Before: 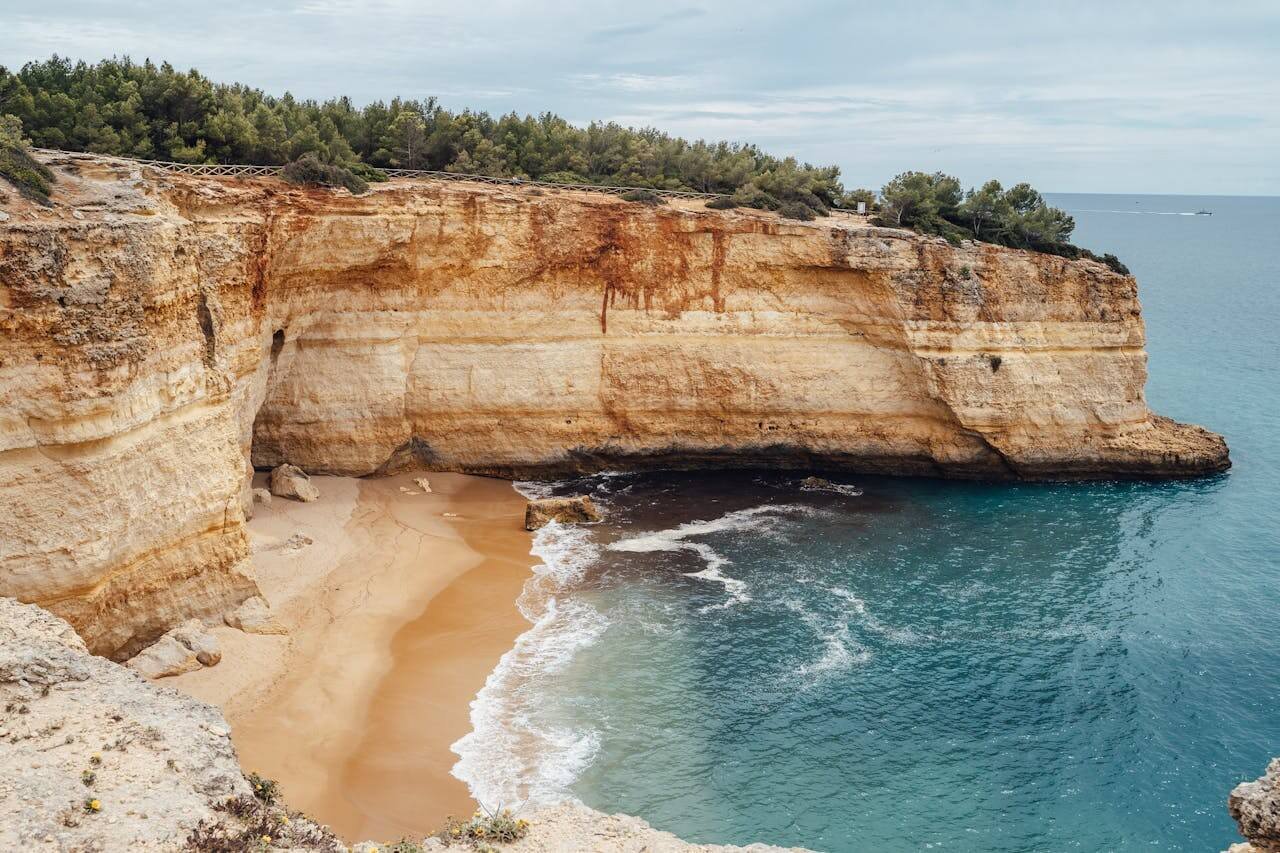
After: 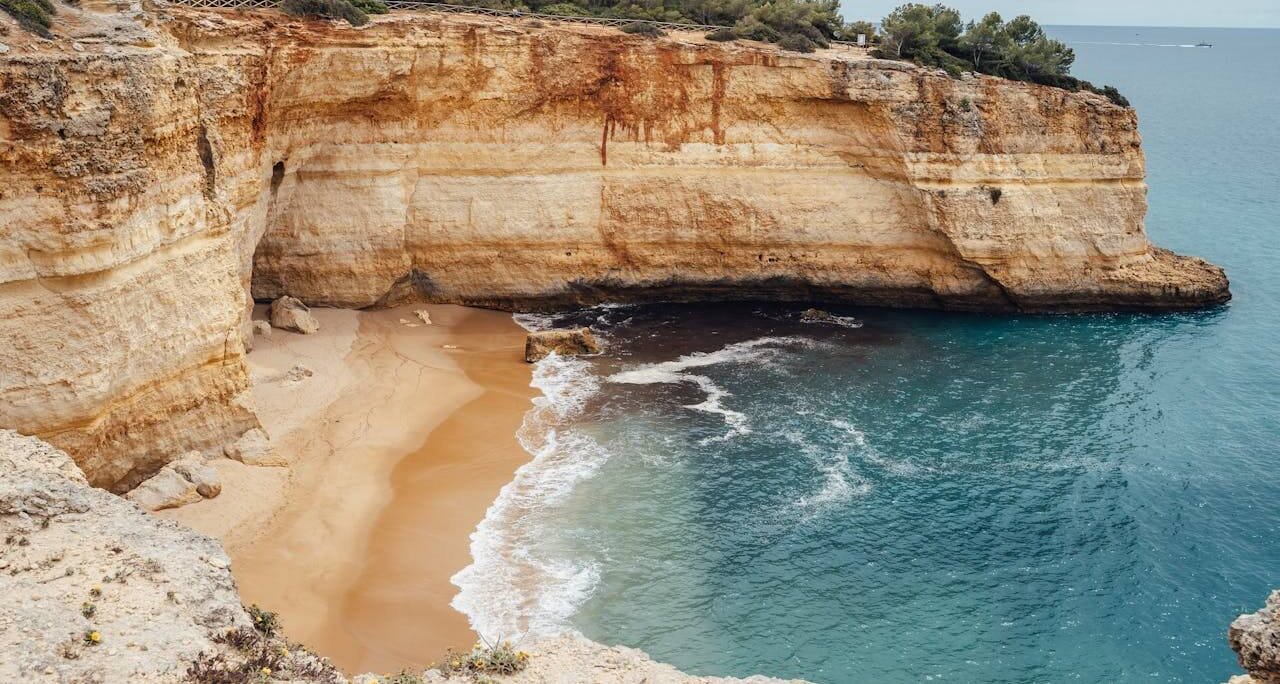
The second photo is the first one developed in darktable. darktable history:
crop and rotate: top 19.768%
